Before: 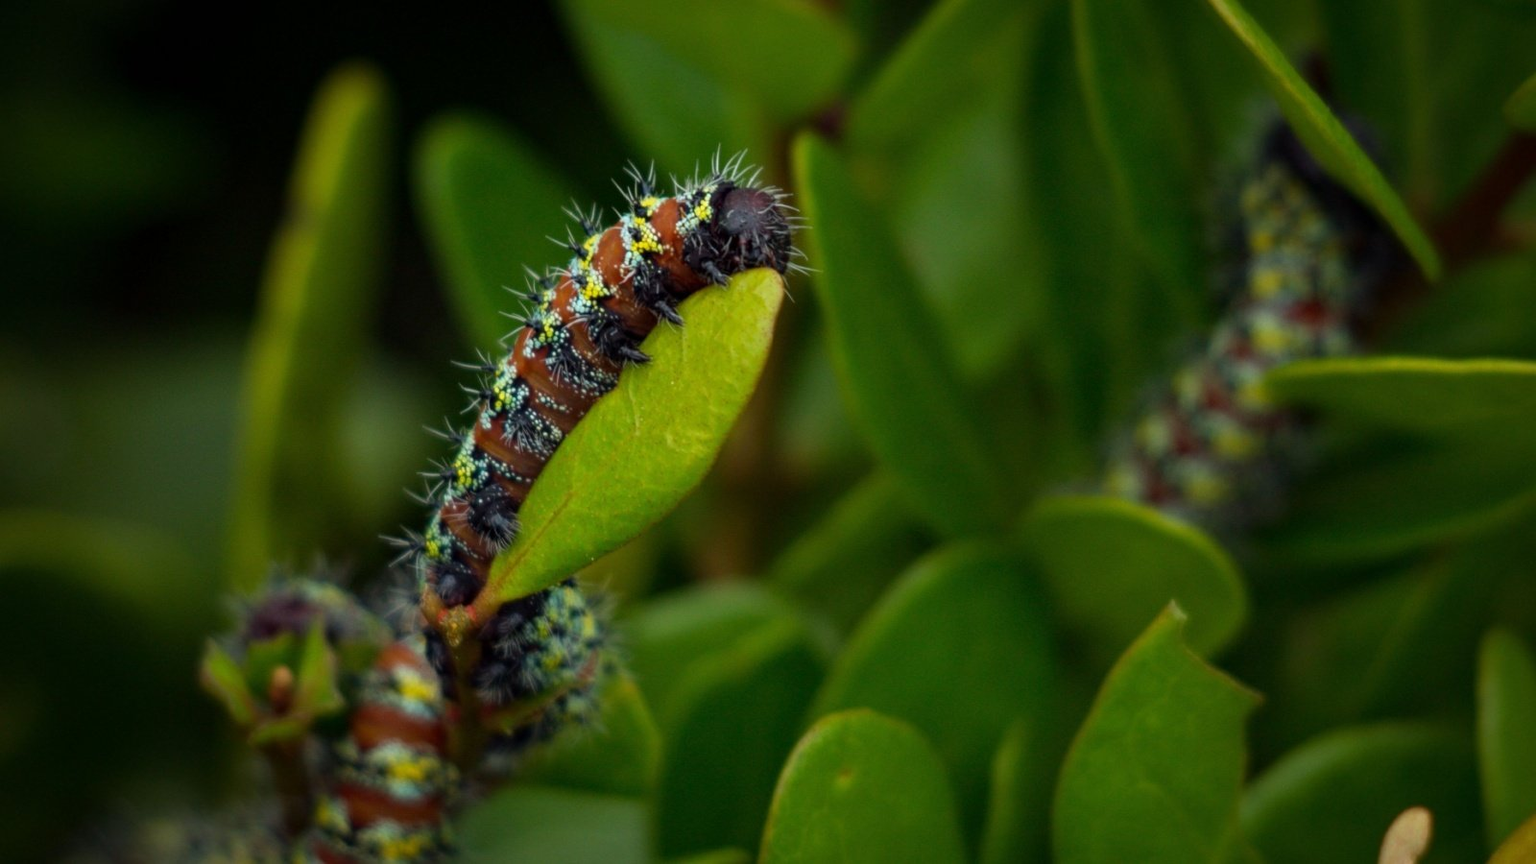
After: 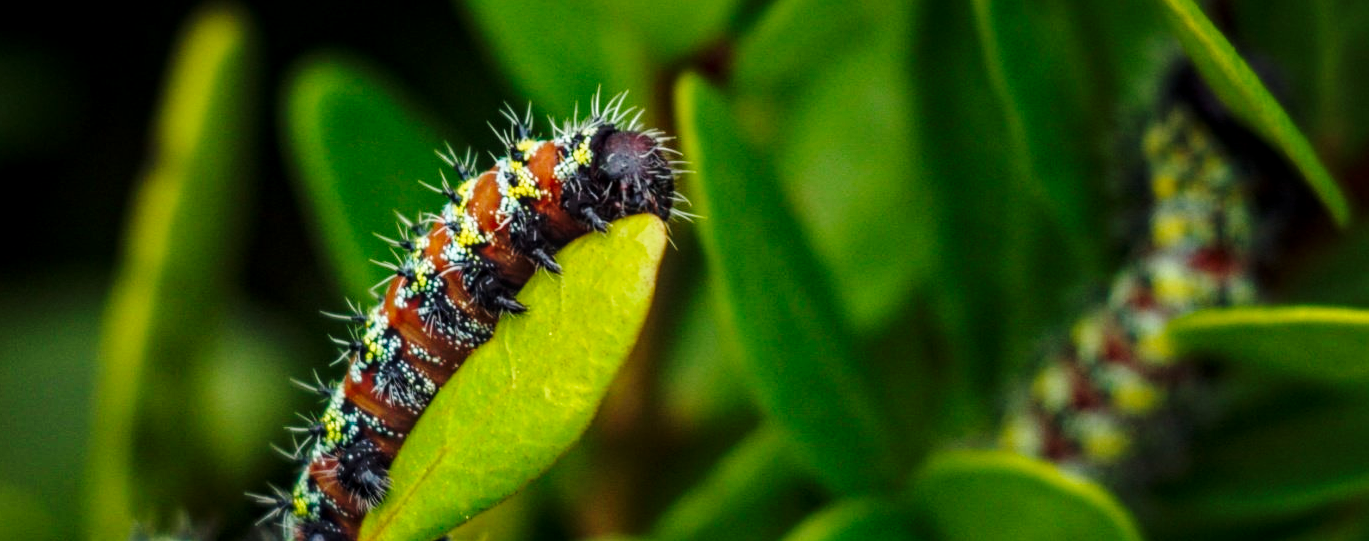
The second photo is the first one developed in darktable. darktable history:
tone equalizer: edges refinement/feathering 500, mask exposure compensation -1.57 EV, preserve details no
base curve: curves: ch0 [(0, 0) (0.028, 0.03) (0.121, 0.232) (0.46, 0.748) (0.859, 0.968) (1, 1)], preserve colors none
crop and rotate: left 9.408%, top 7.23%, right 5.002%, bottom 32.612%
local contrast: on, module defaults
